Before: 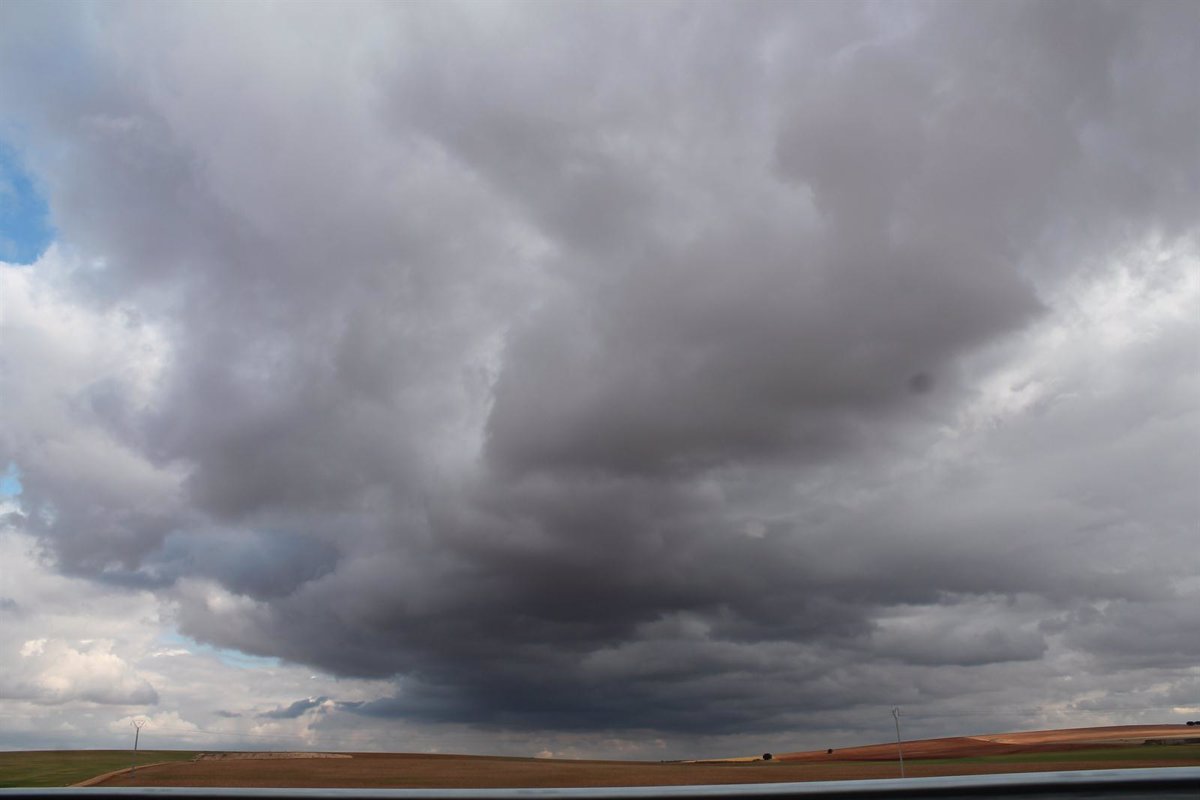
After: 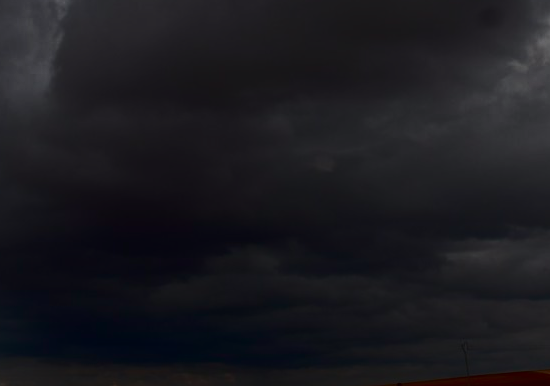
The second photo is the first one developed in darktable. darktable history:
crop: left 35.976%, top 45.819%, right 18.162%, bottom 5.807%
base curve: curves: ch0 [(0, 0) (0.564, 0.291) (0.802, 0.731) (1, 1)]
contrast brightness saturation: contrast 0.24, brightness -0.24, saturation 0.14
